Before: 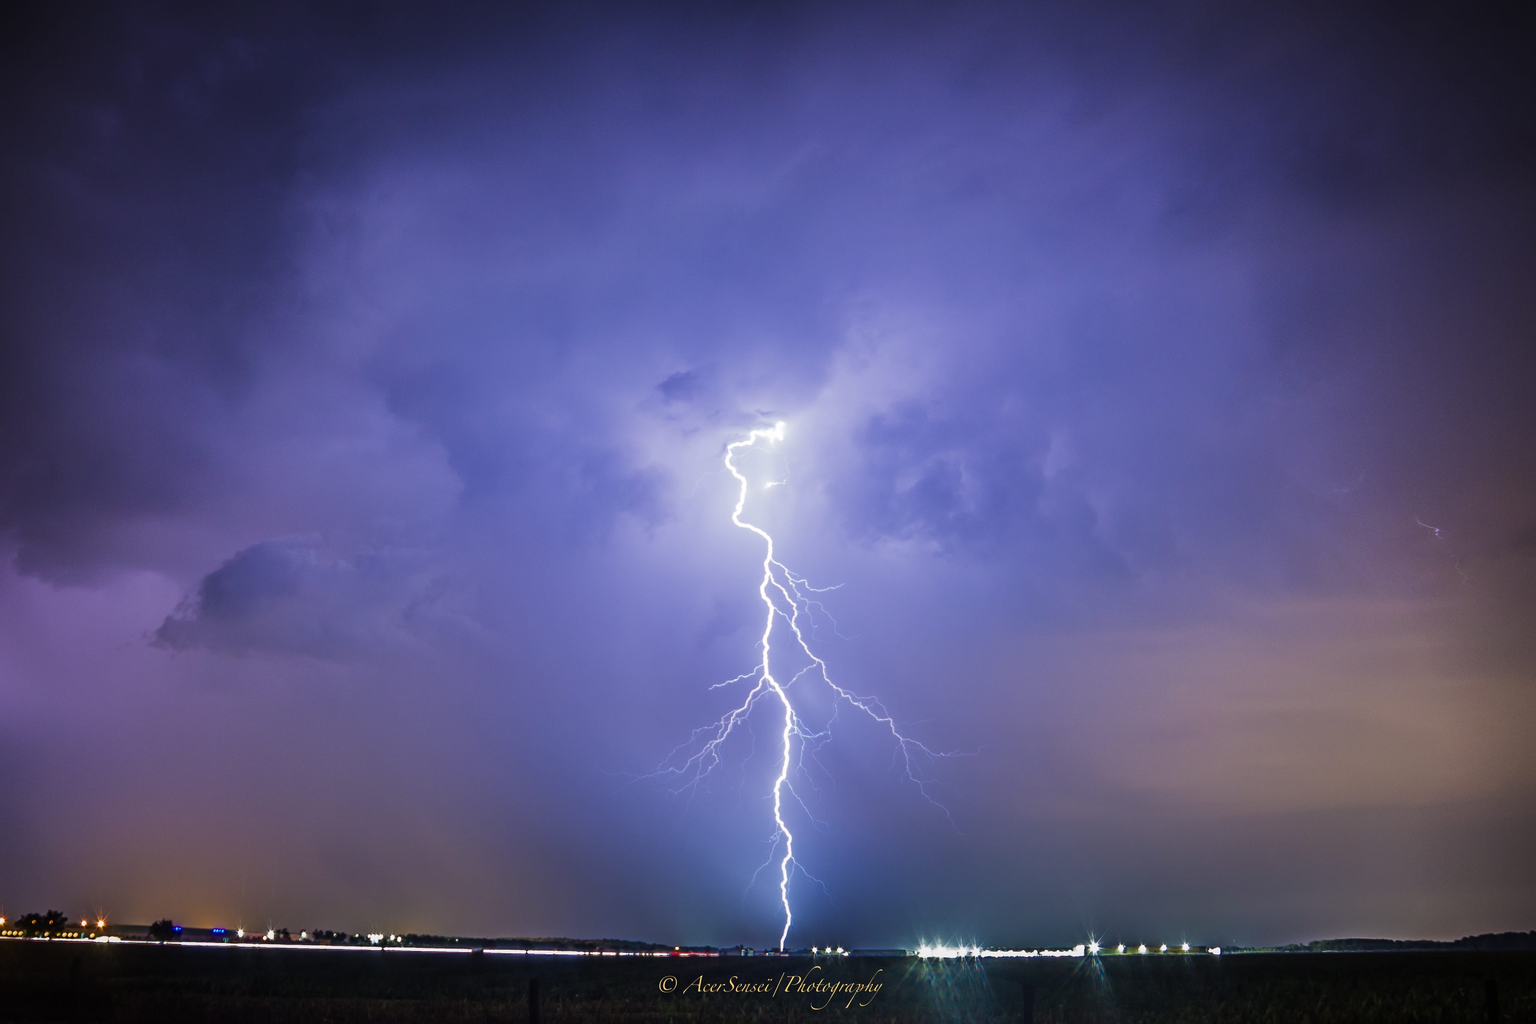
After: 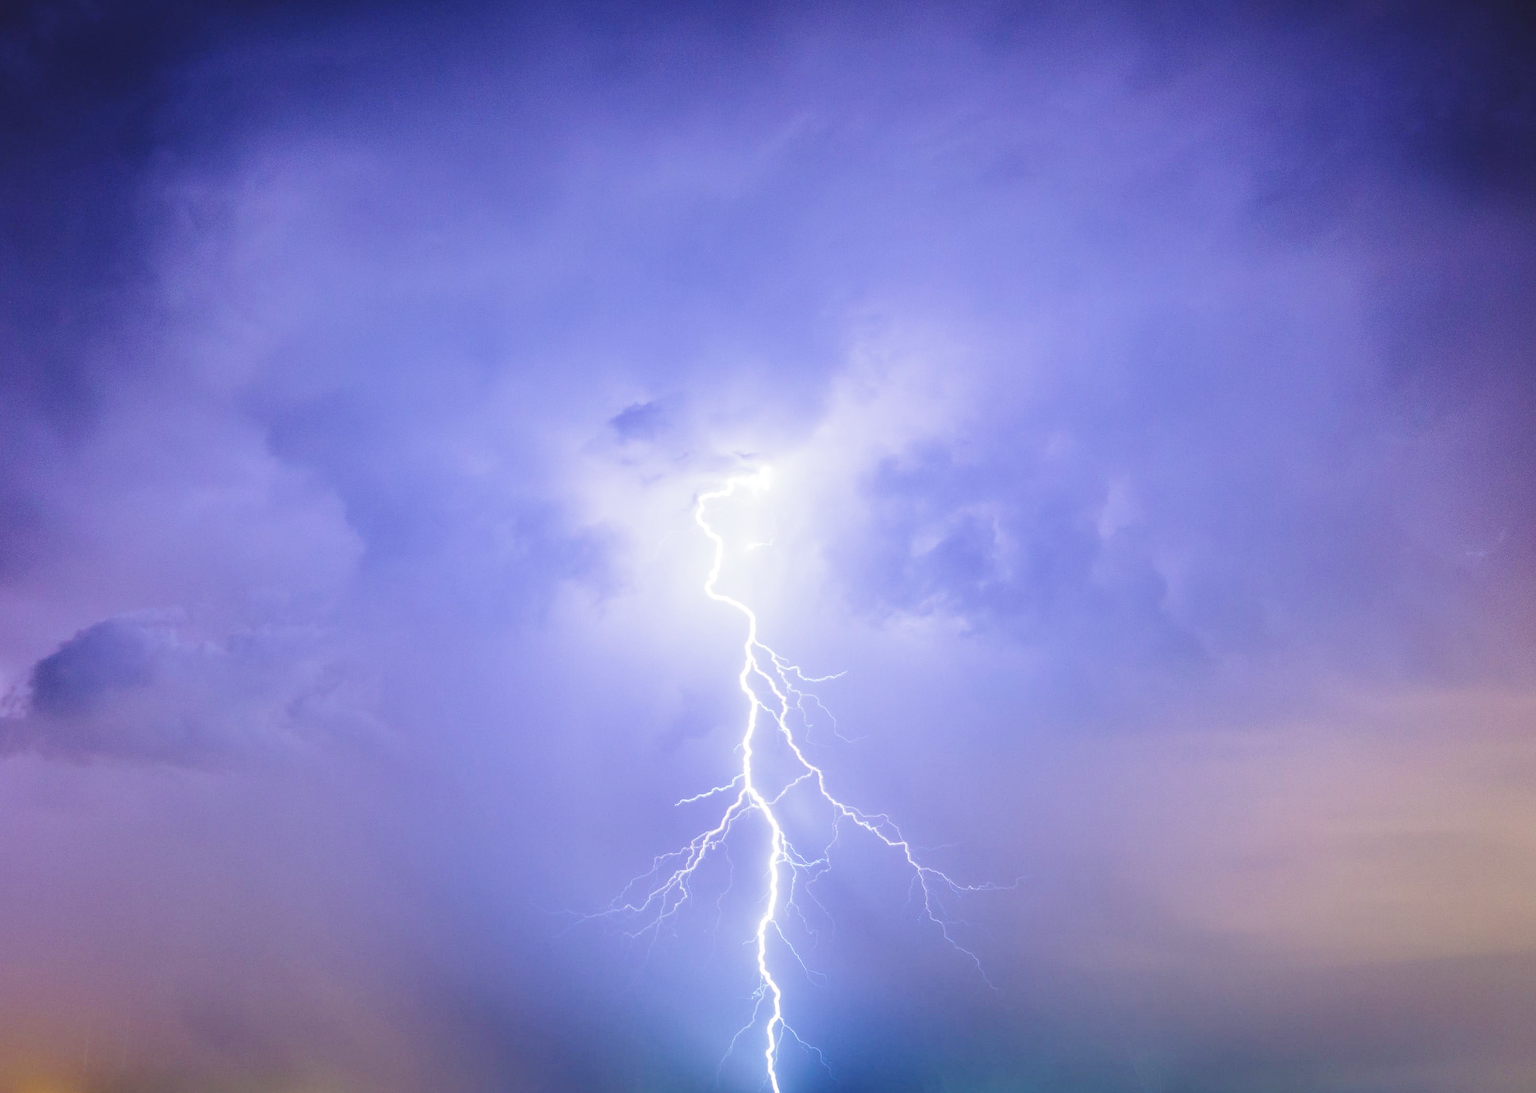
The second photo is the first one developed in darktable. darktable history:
crop: left 11.482%, top 5.27%, right 9.565%, bottom 10.426%
base curve: curves: ch0 [(0, 0) (0.028, 0.03) (0.121, 0.232) (0.46, 0.748) (0.859, 0.968) (1, 1)], preserve colors none
